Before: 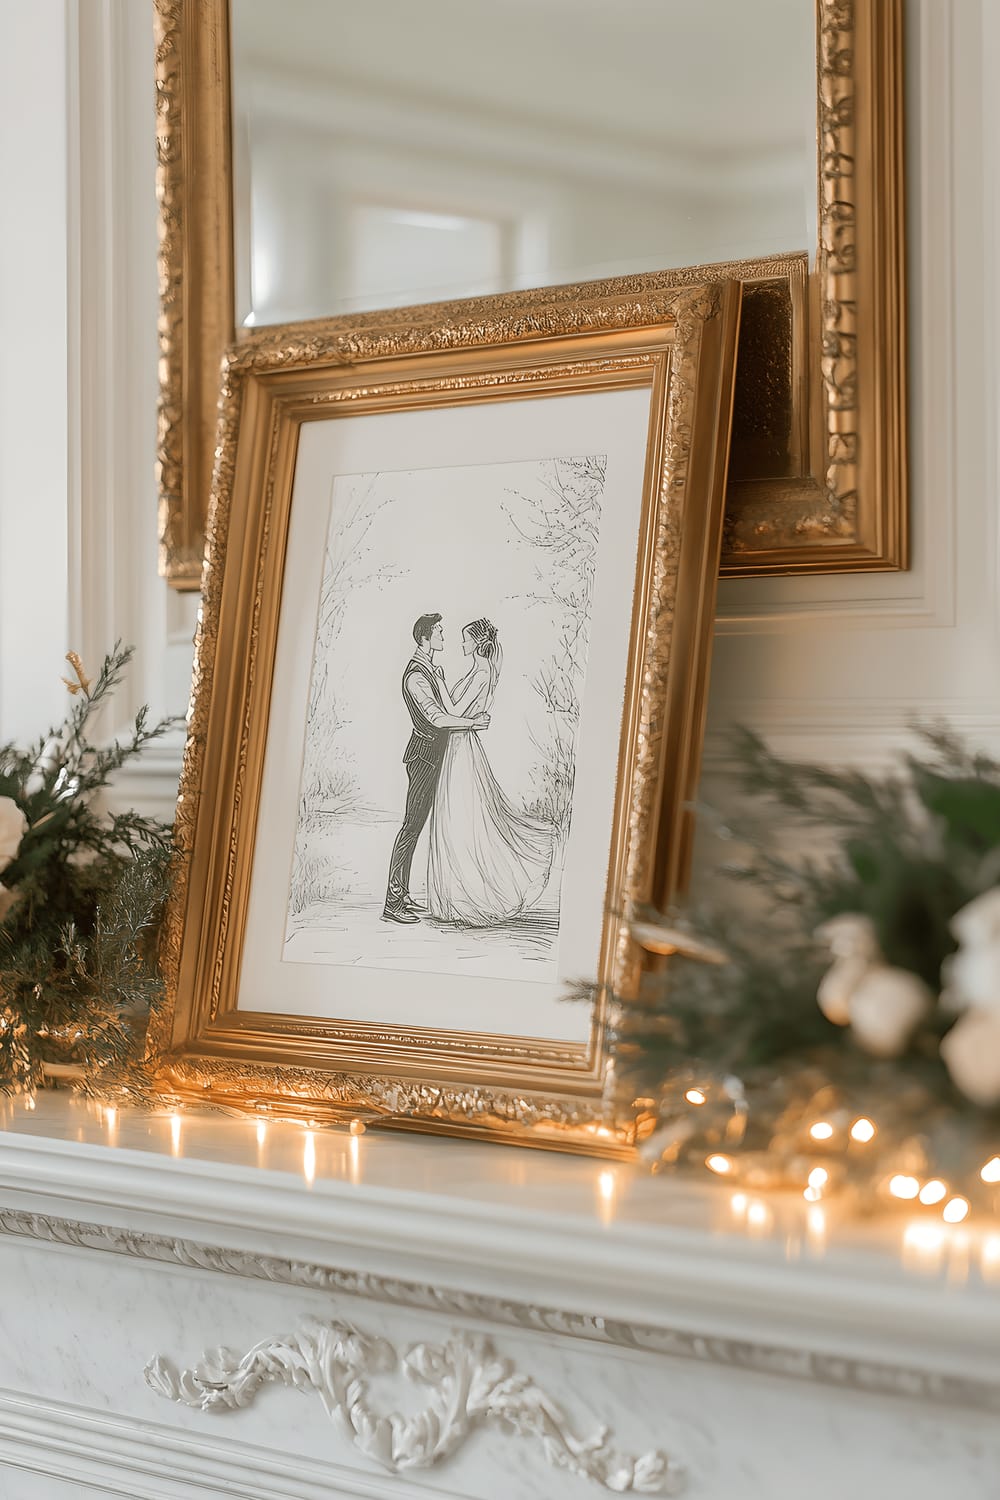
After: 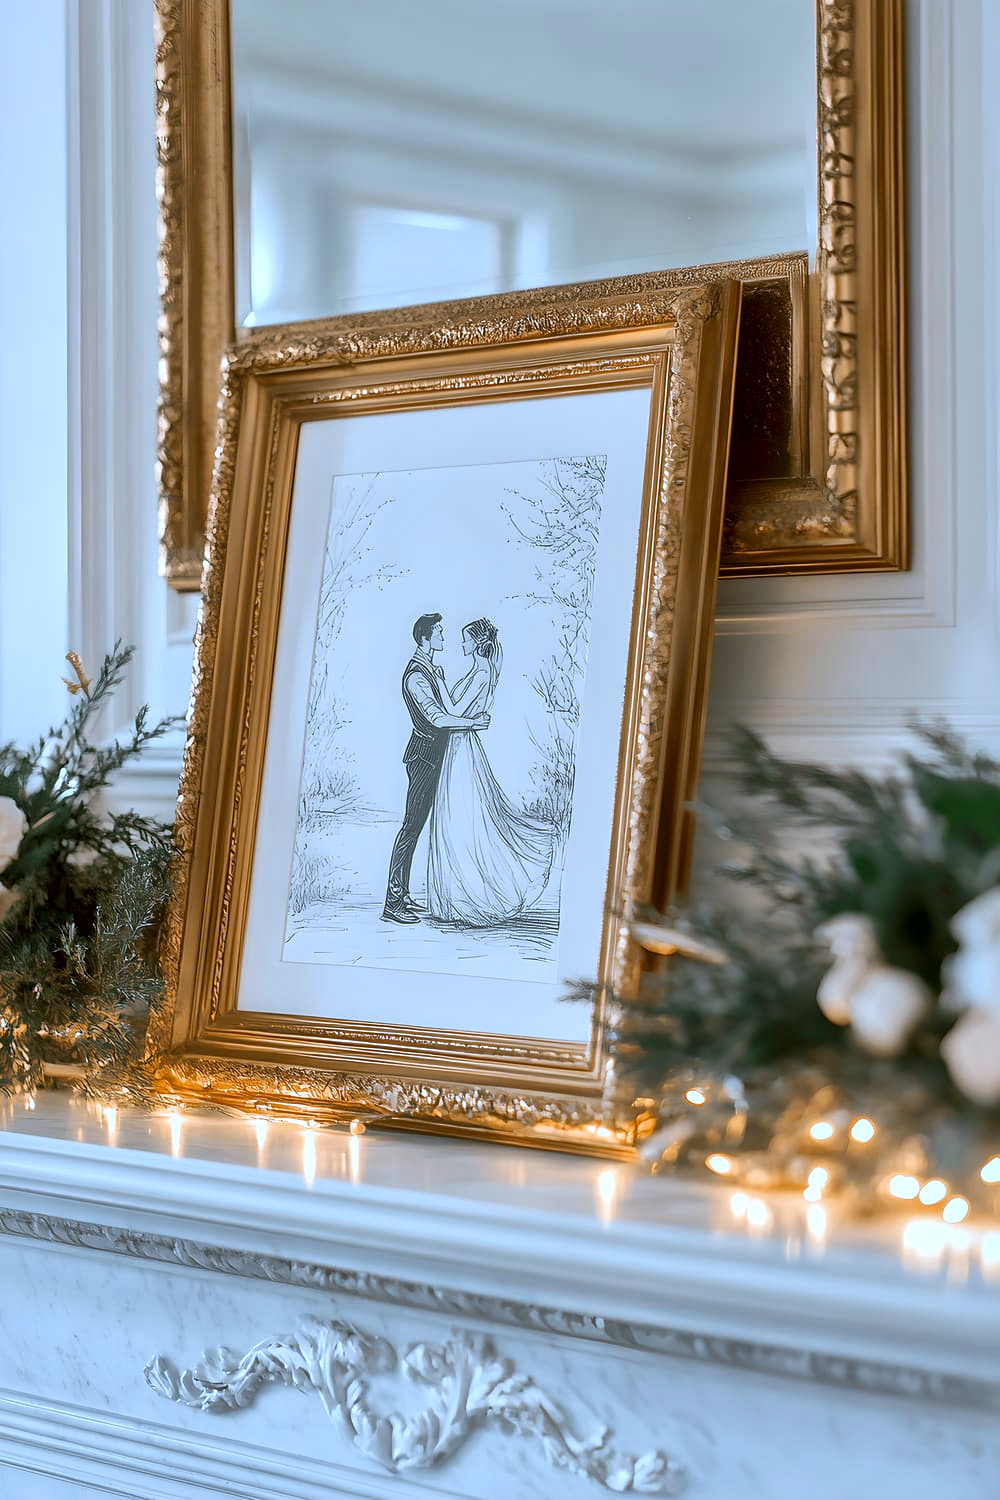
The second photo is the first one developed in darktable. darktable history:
color balance rgb: power › hue 209.55°, perceptual saturation grading › global saturation 25.243%, global vibrance 20%
color calibration: illuminant custom, x 0.388, y 0.387, temperature 3804.51 K
local contrast: mode bilateral grid, contrast 19, coarseness 51, detail 171%, midtone range 0.2
